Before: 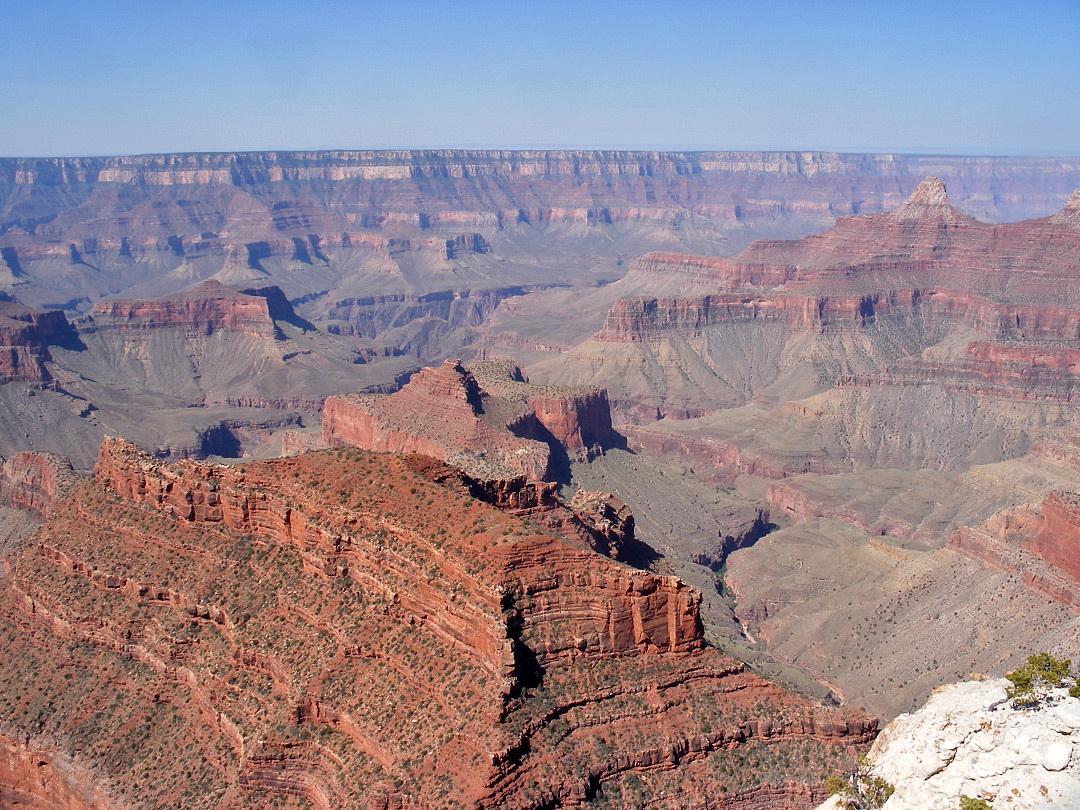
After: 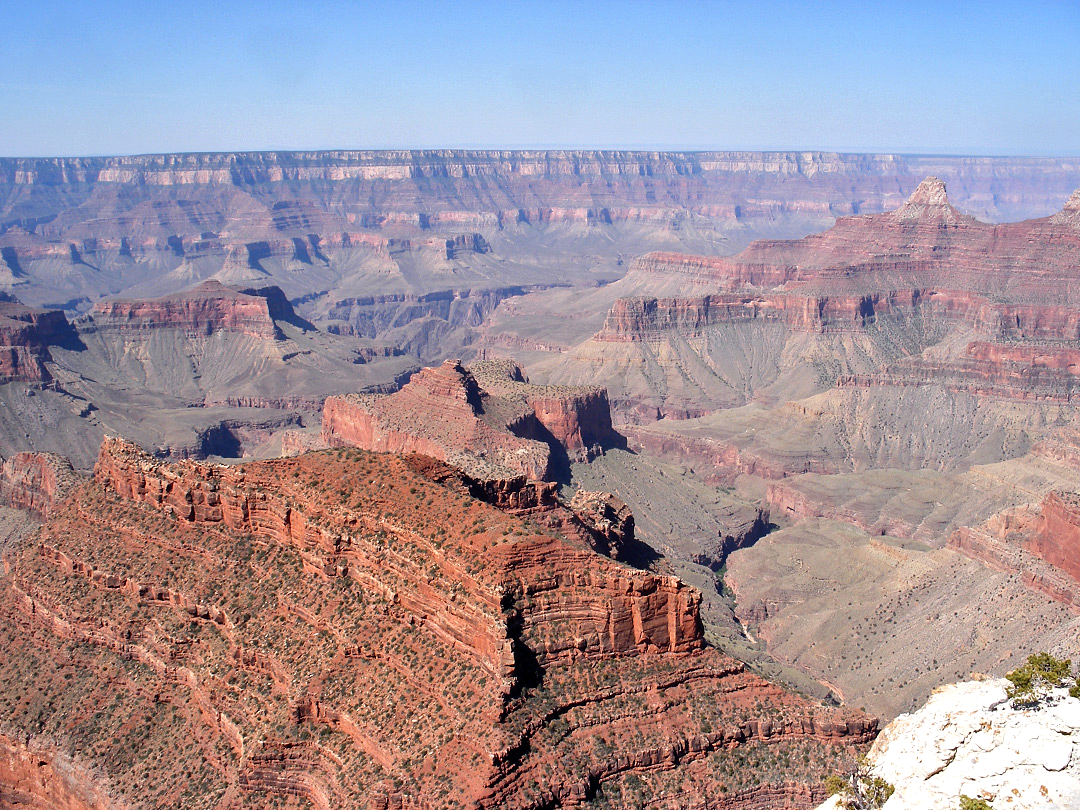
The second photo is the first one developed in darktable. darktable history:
tone equalizer: -8 EV -0.435 EV, -7 EV -0.371 EV, -6 EV -0.296 EV, -5 EV -0.227 EV, -3 EV 0.228 EV, -2 EV 0.312 EV, -1 EV 0.364 EV, +0 EV 0.421 EV, edges refinement/feathering 500, mask exposure compensation -1.57 EV, preserve details no
